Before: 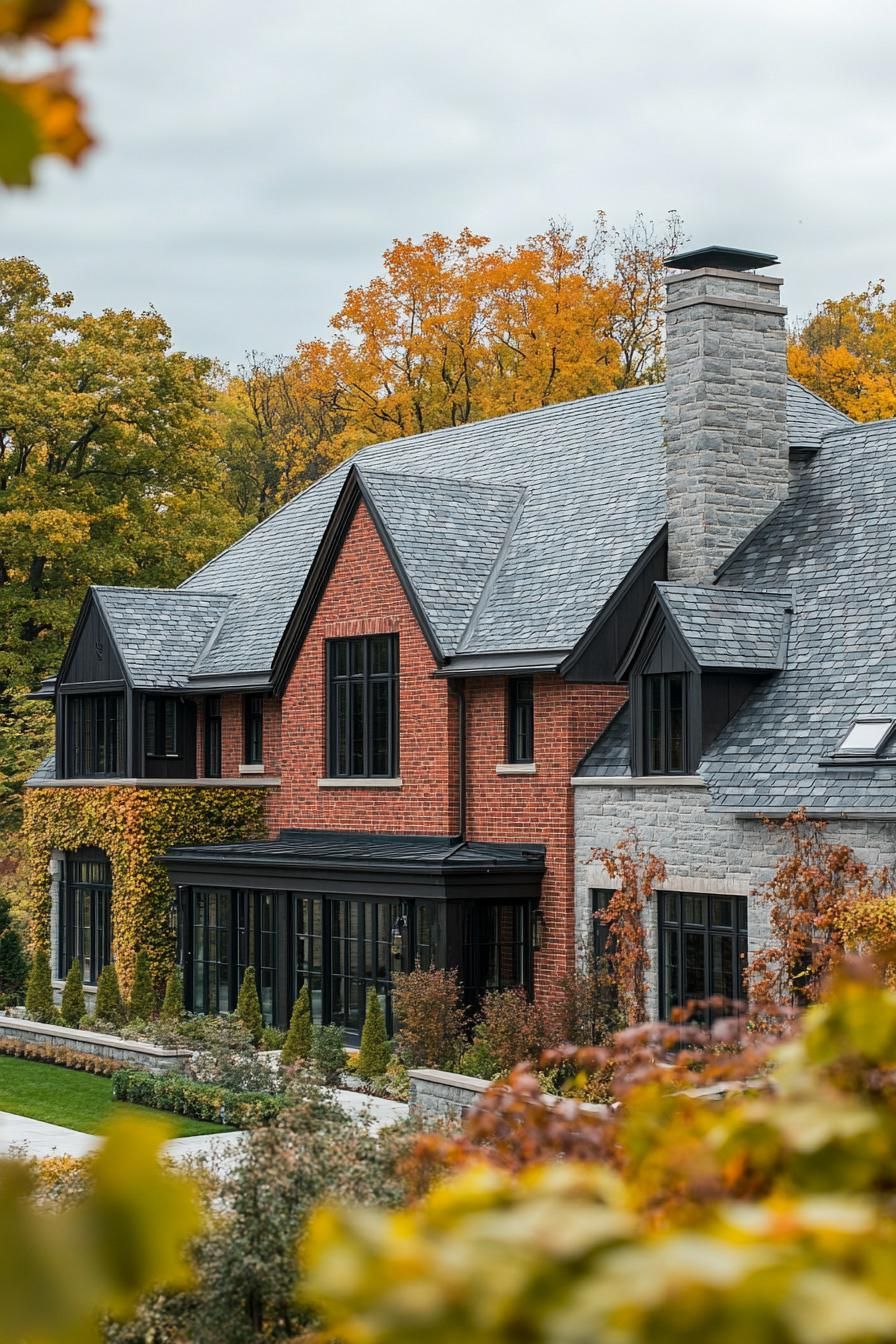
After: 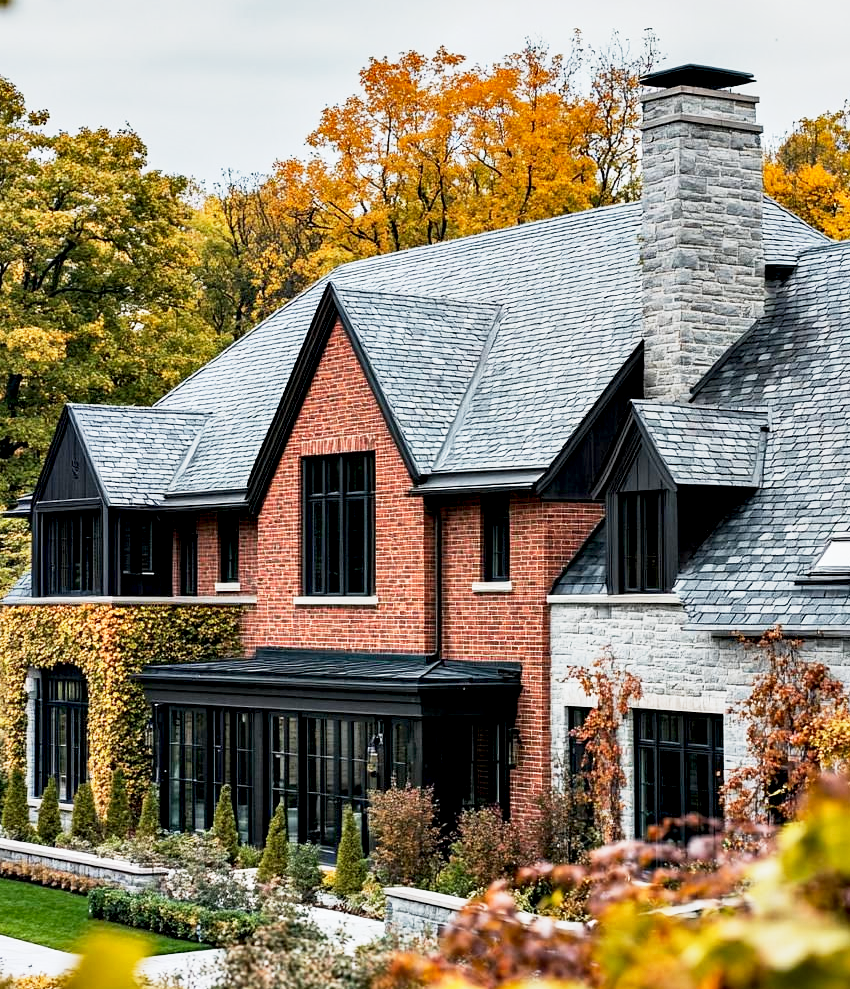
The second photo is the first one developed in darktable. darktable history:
tone equalizer: edges refinement/feathering 500, mask exposure compensation -1.57 EV, preserve details no
local contrast: mode bilateral grid, contrast 21, coarseness 50, detail 119%, midtone range 0.2
contrast equalizer: octaves 7, y [[0.6 ×6], [0.55 ×6], [0 ×6], [0 ×6], [0 ×6]]
base curve: curves: ch0 [(0, 0) (0.088, 0.125) (0.176, 0.251) (0.354, 0.501) (0.613, 0.749) (1, 0.877)], preserve colors none
crop and rotate: left 2.77%, top 13.58%, right 2.354%, bottom 12.791%
